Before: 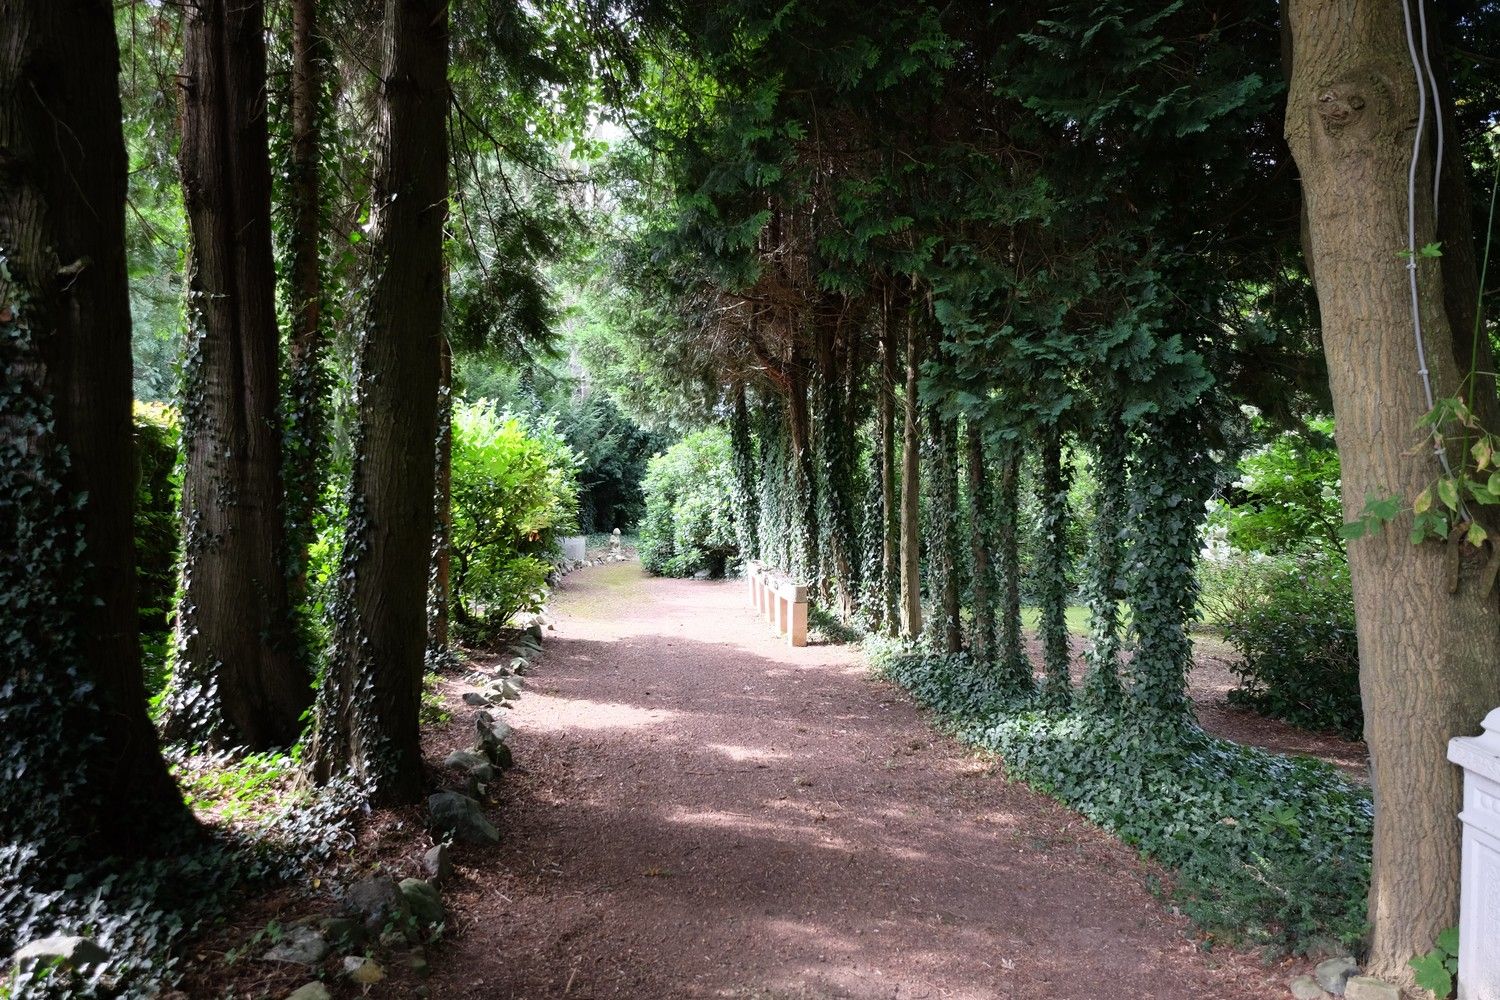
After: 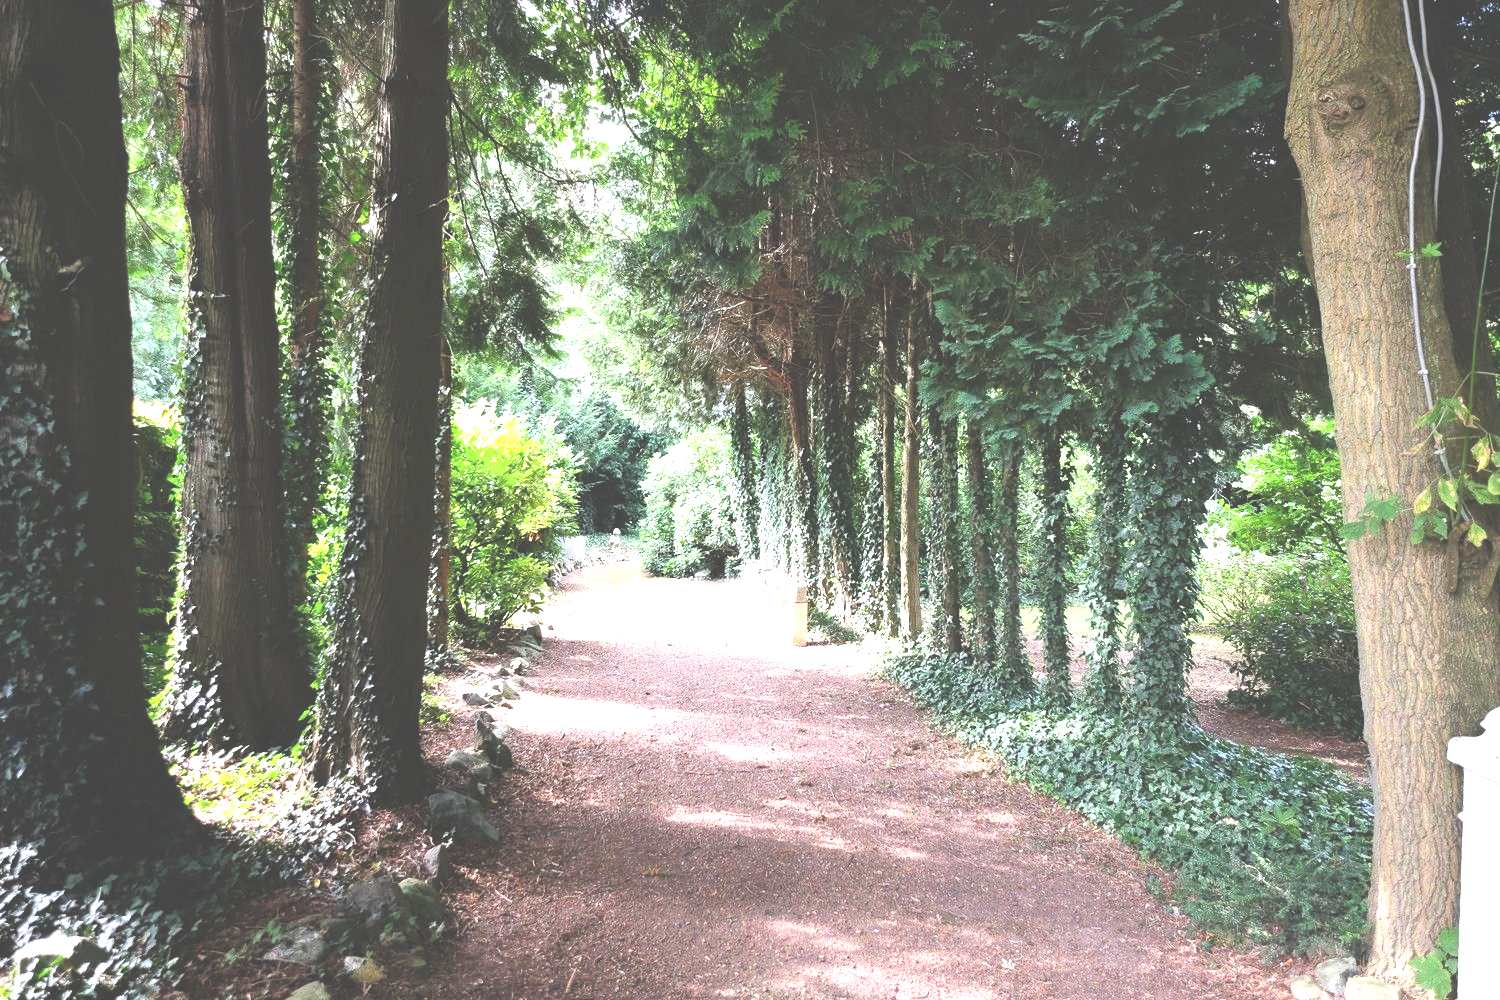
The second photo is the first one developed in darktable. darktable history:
exposure: black level correction -0.024, exposure 1.394 EV, compensate highlight preservation false
